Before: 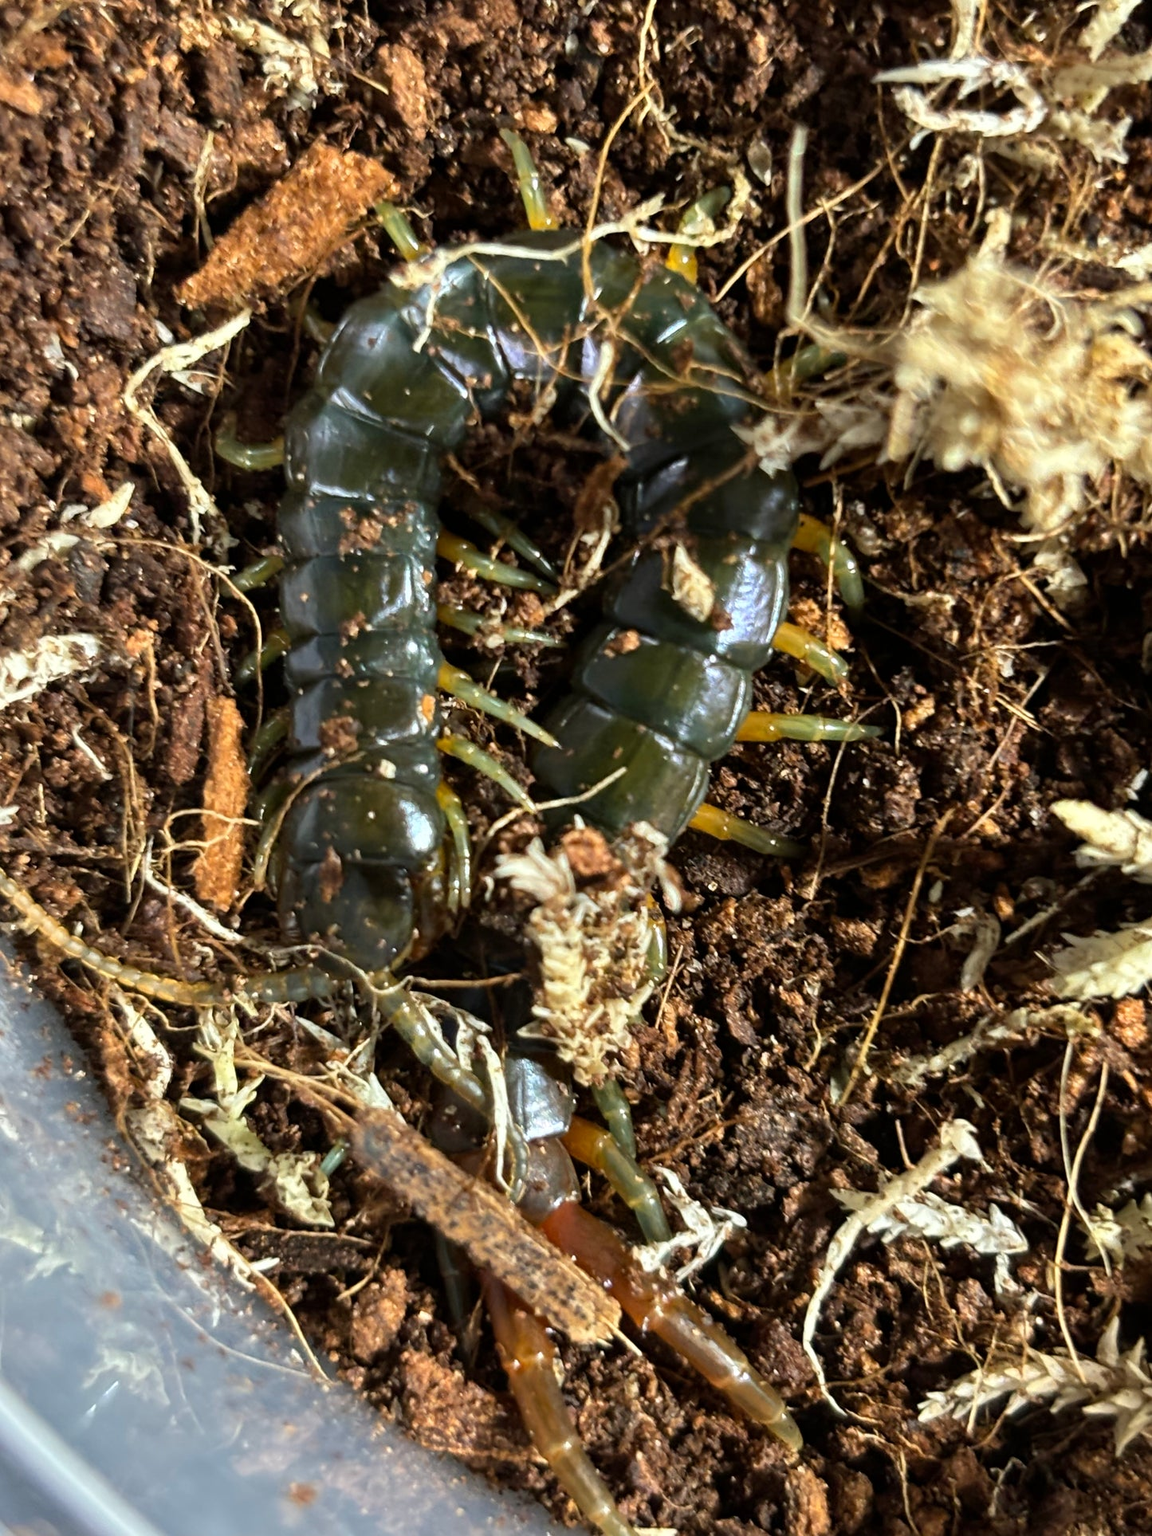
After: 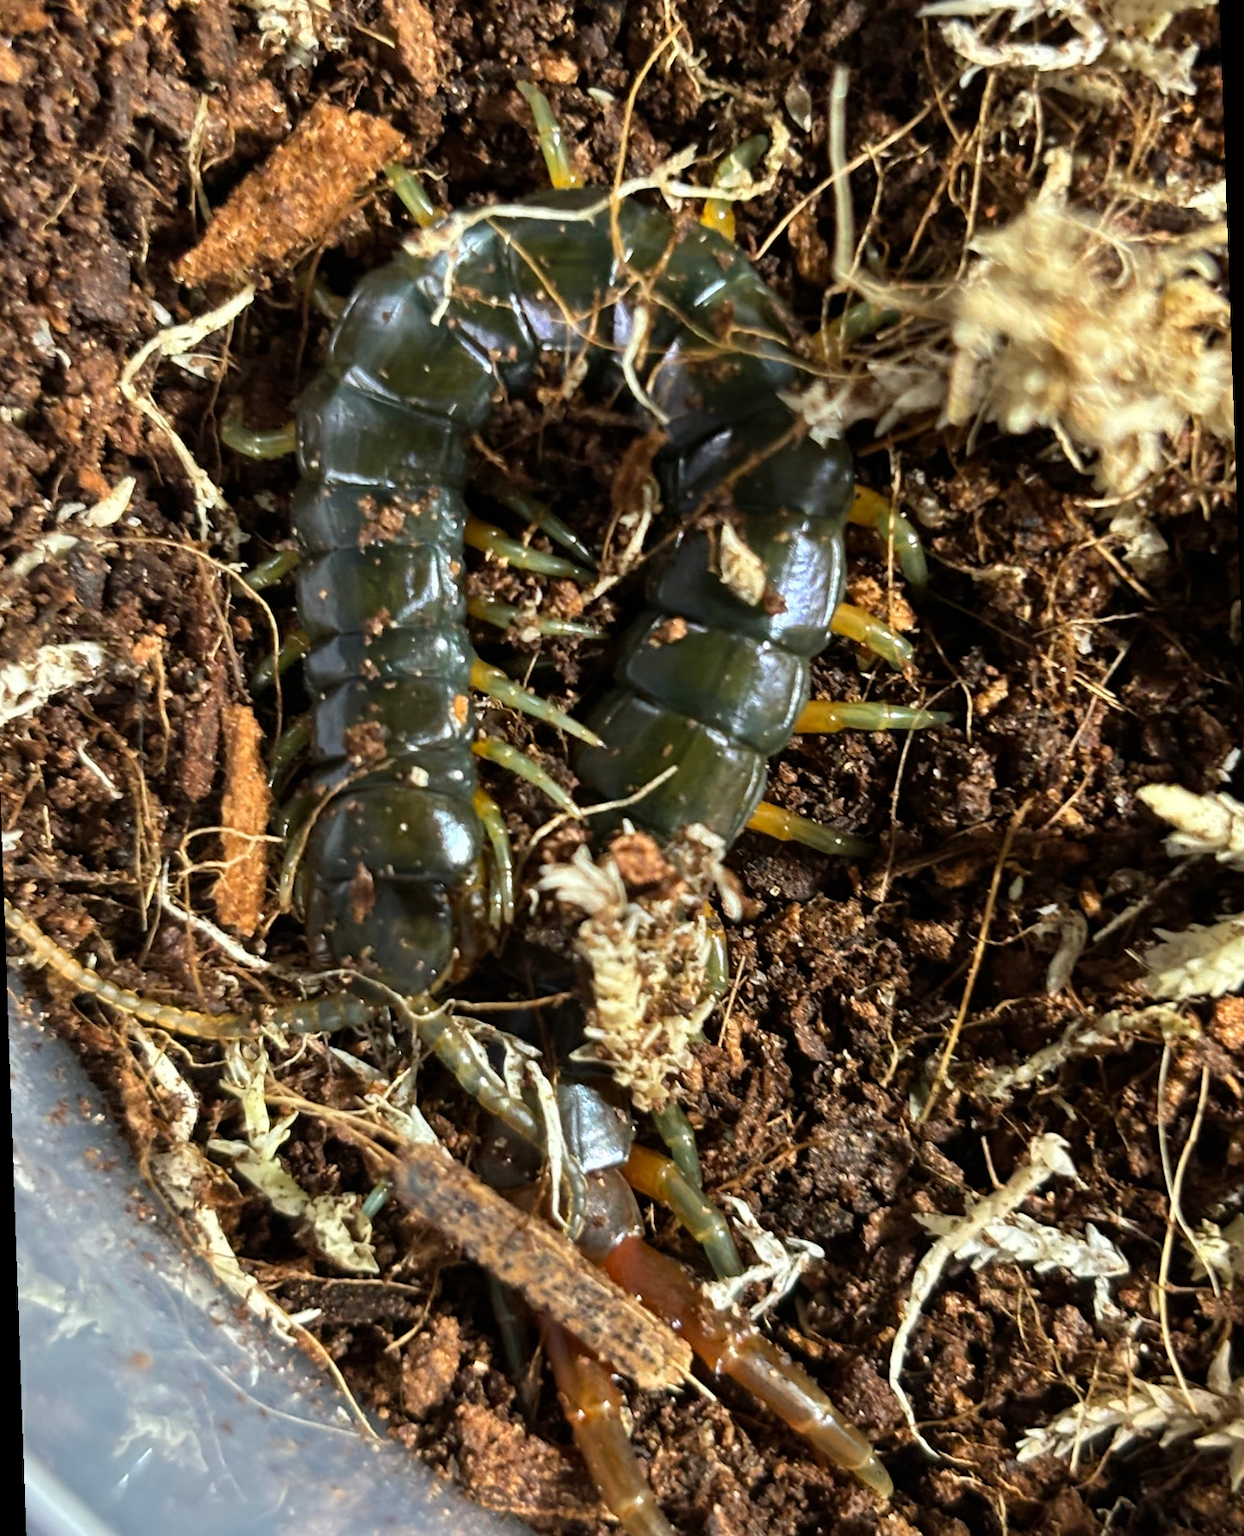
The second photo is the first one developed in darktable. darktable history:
rotate and perspective: rotation -2°, crop left 0.022, crop right 0.978, crop top 0.049, crop bottom 0.951
